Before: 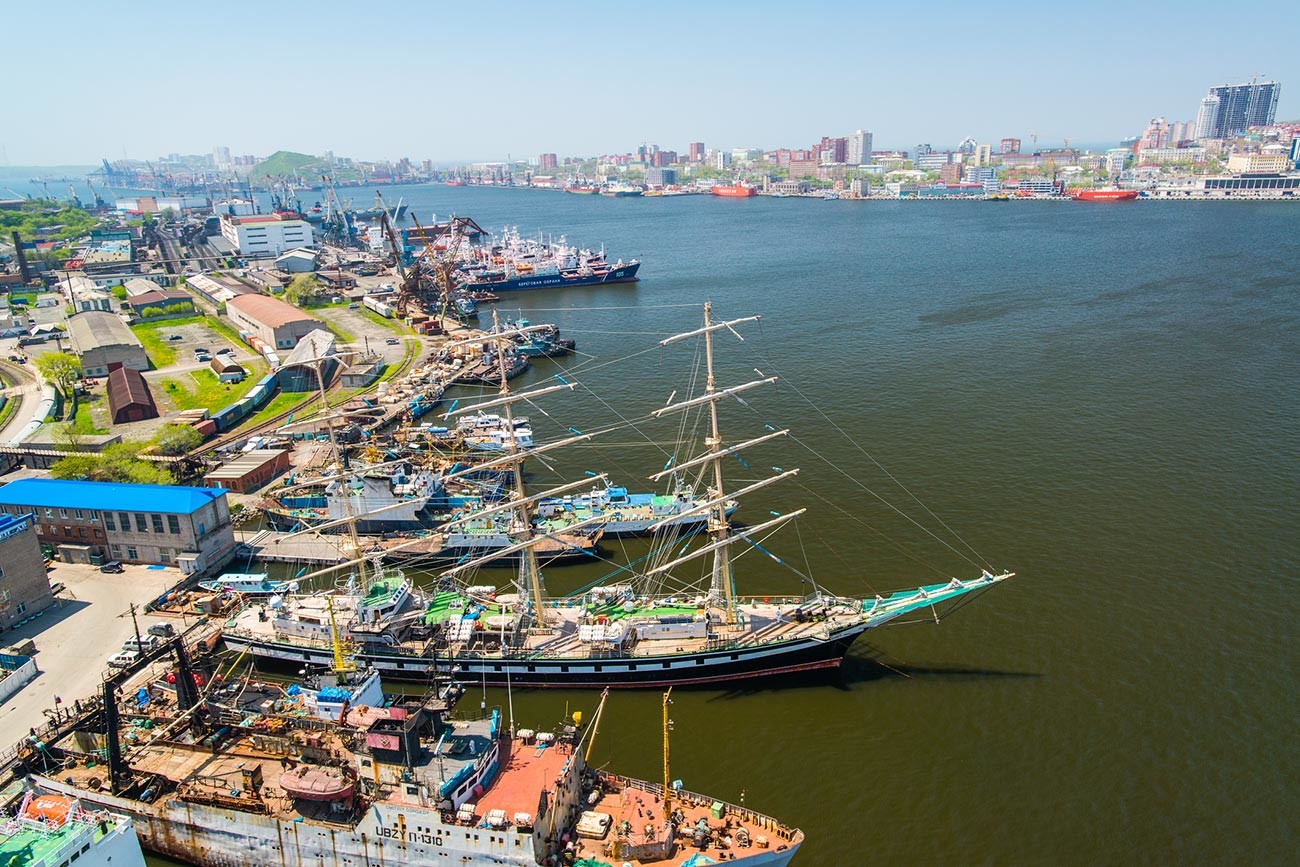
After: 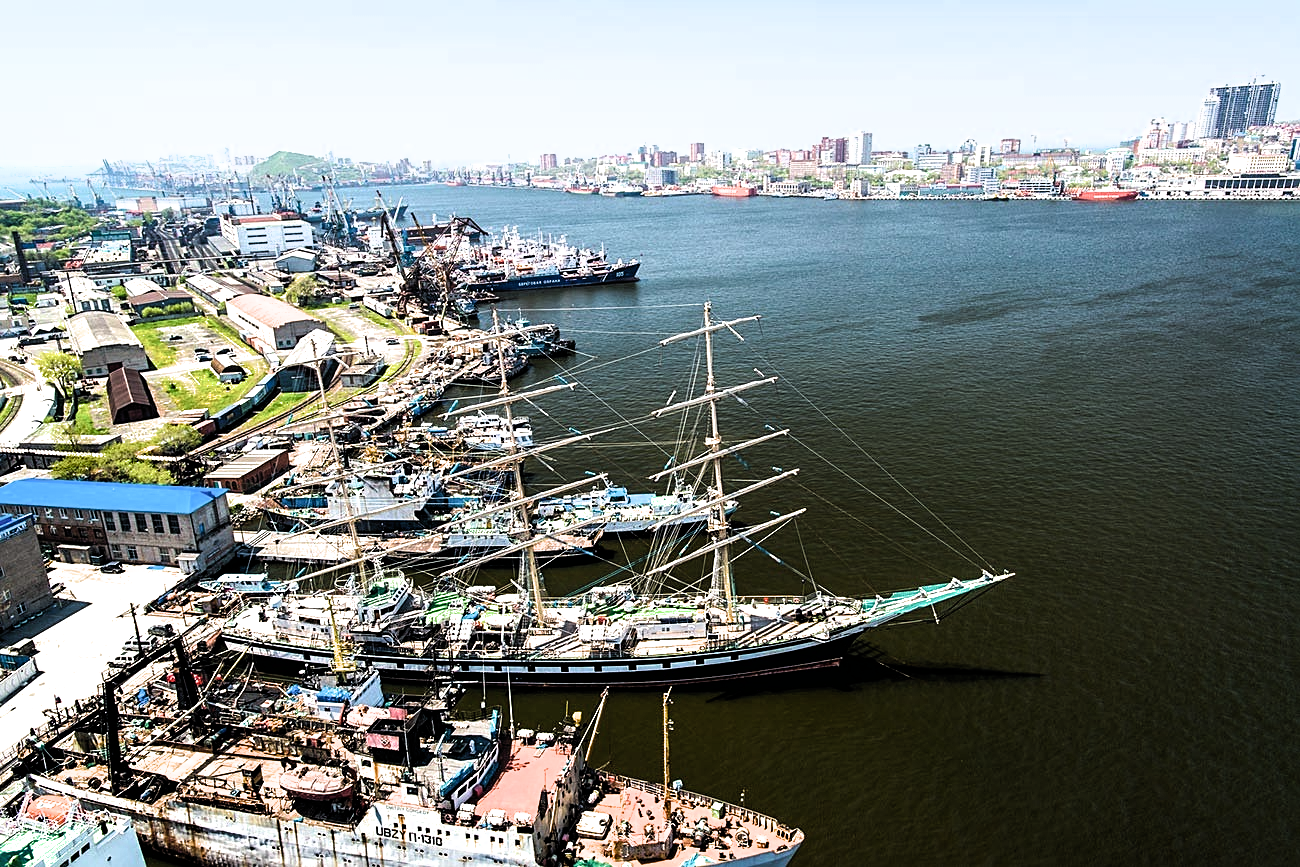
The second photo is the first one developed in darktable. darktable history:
sharpen: radius 2.178, amount 0.378, threshold 0.117
filmic rgb: black relative exposure -8.18 EV, white relative exposure 2.24 EV, hardness 7.14, latitude 86.37%, contrast 1.689, highlights saturation mix -3.76%, shadows ↔ highlights balance -3.03%, color science v6 (2022)
